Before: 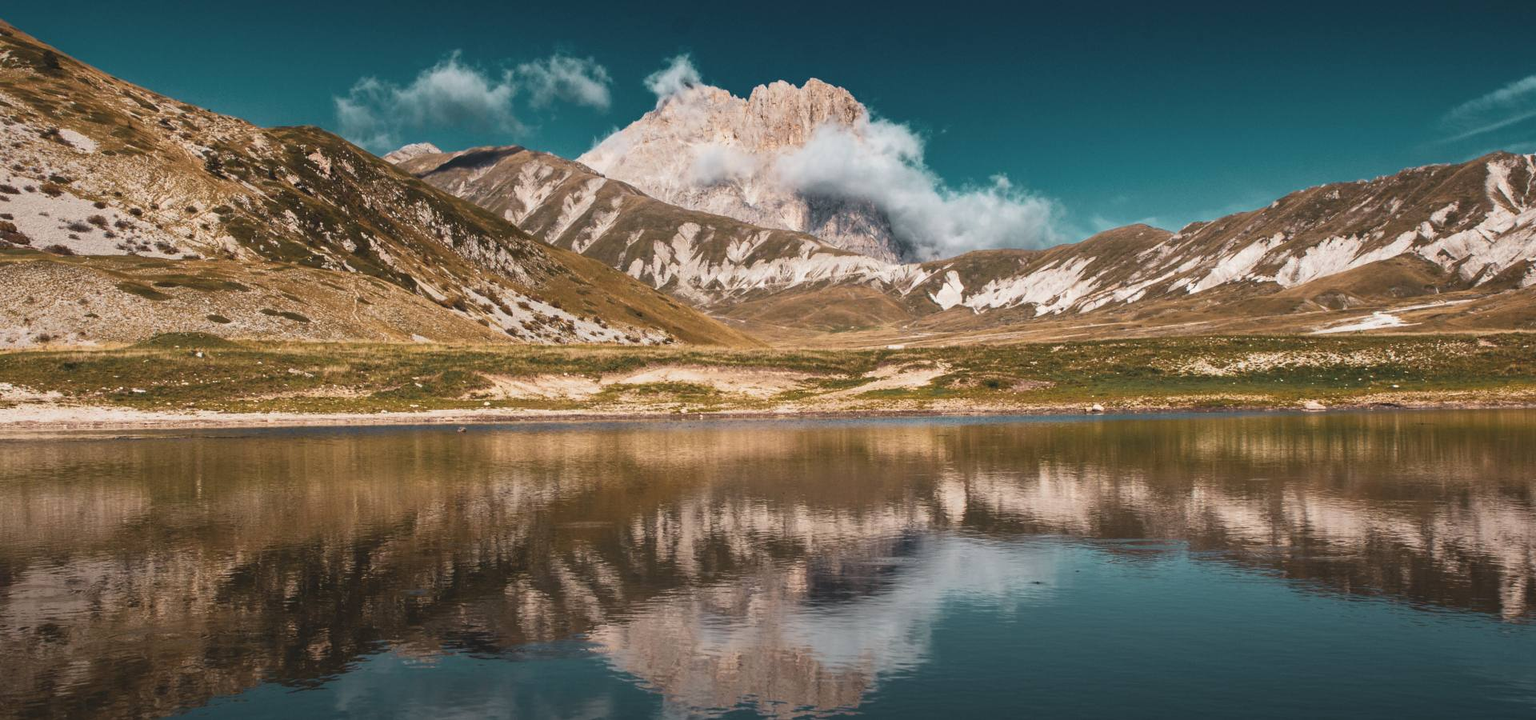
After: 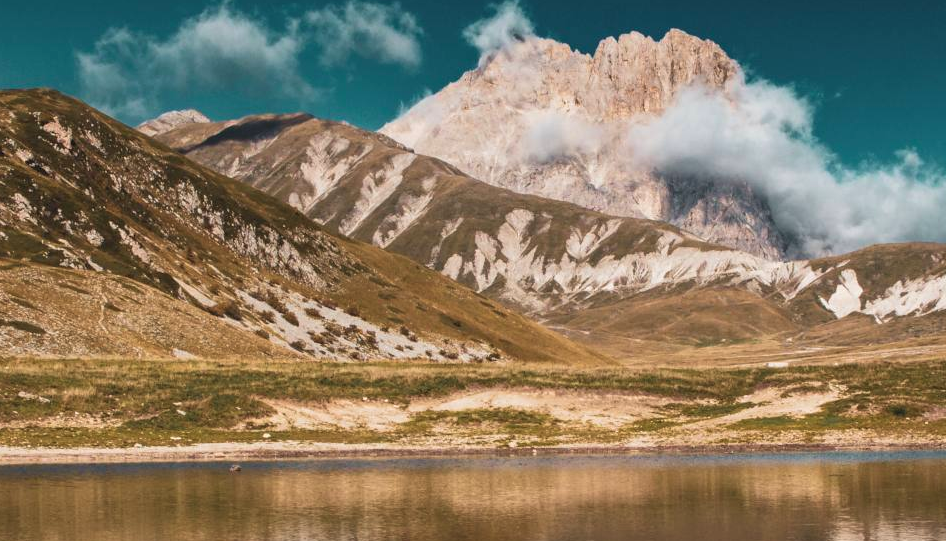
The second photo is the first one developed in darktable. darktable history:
crop: left 17.835%, top 7.675%, right 32.881%, bottom 32.213%
velvia: strength 15%
